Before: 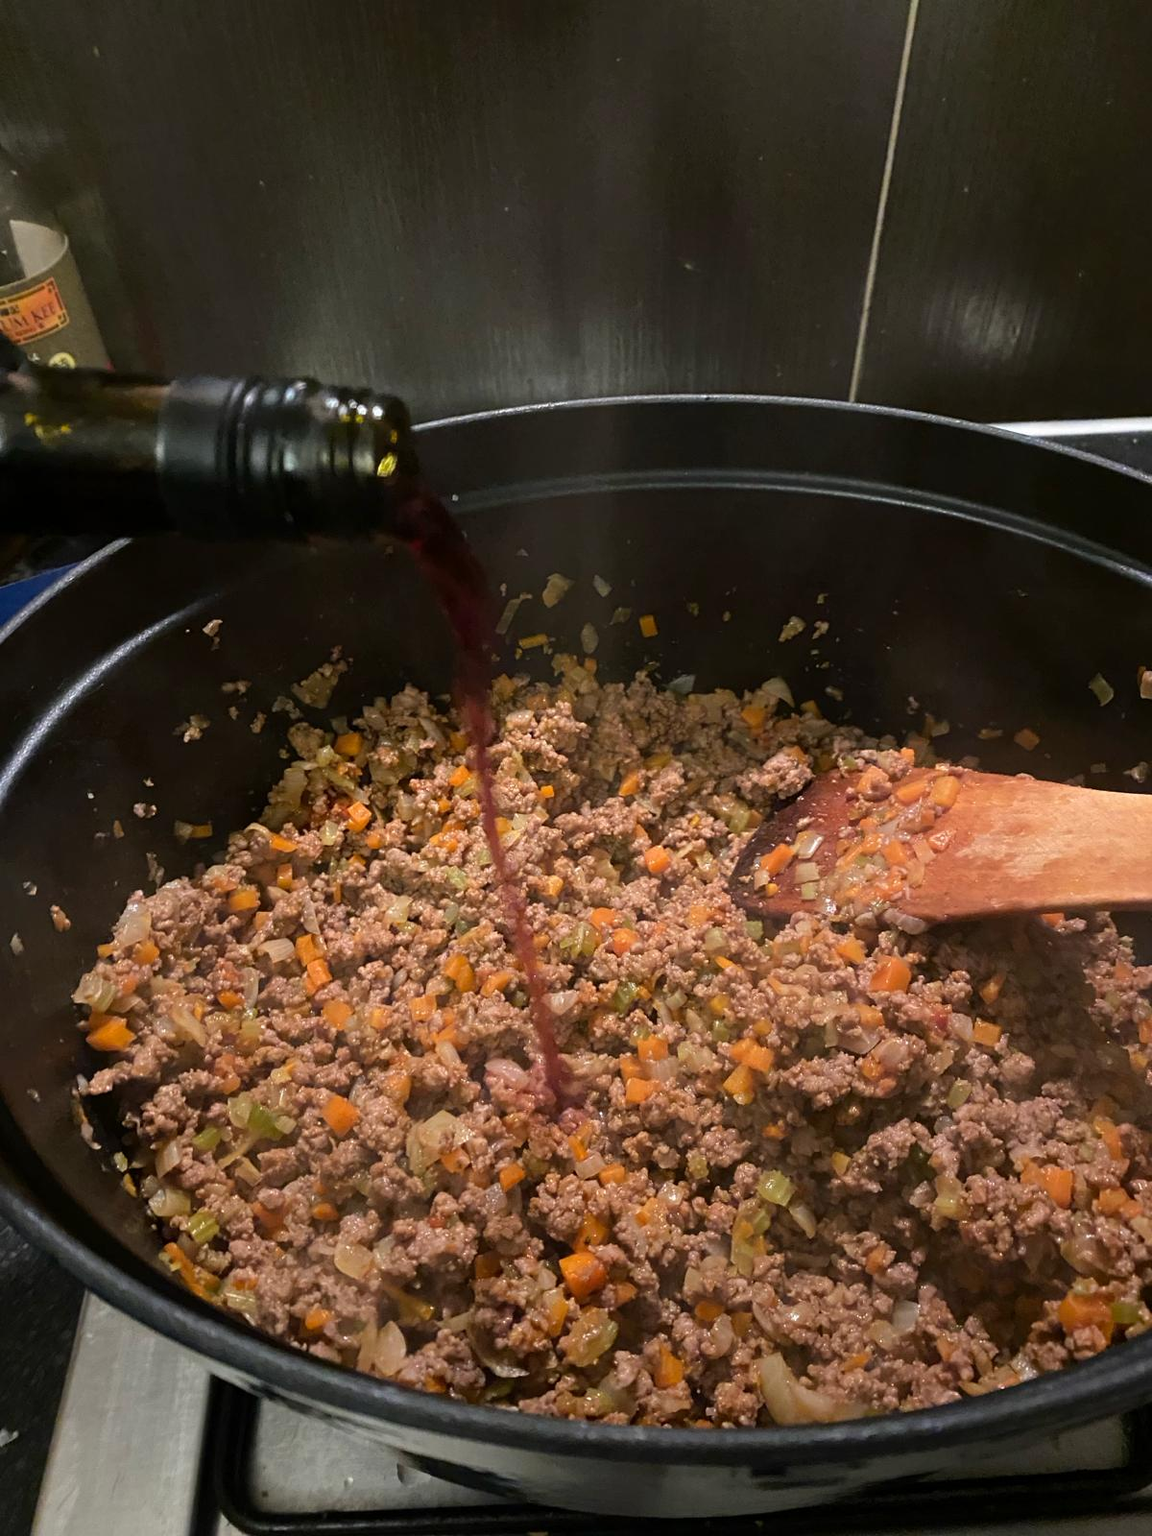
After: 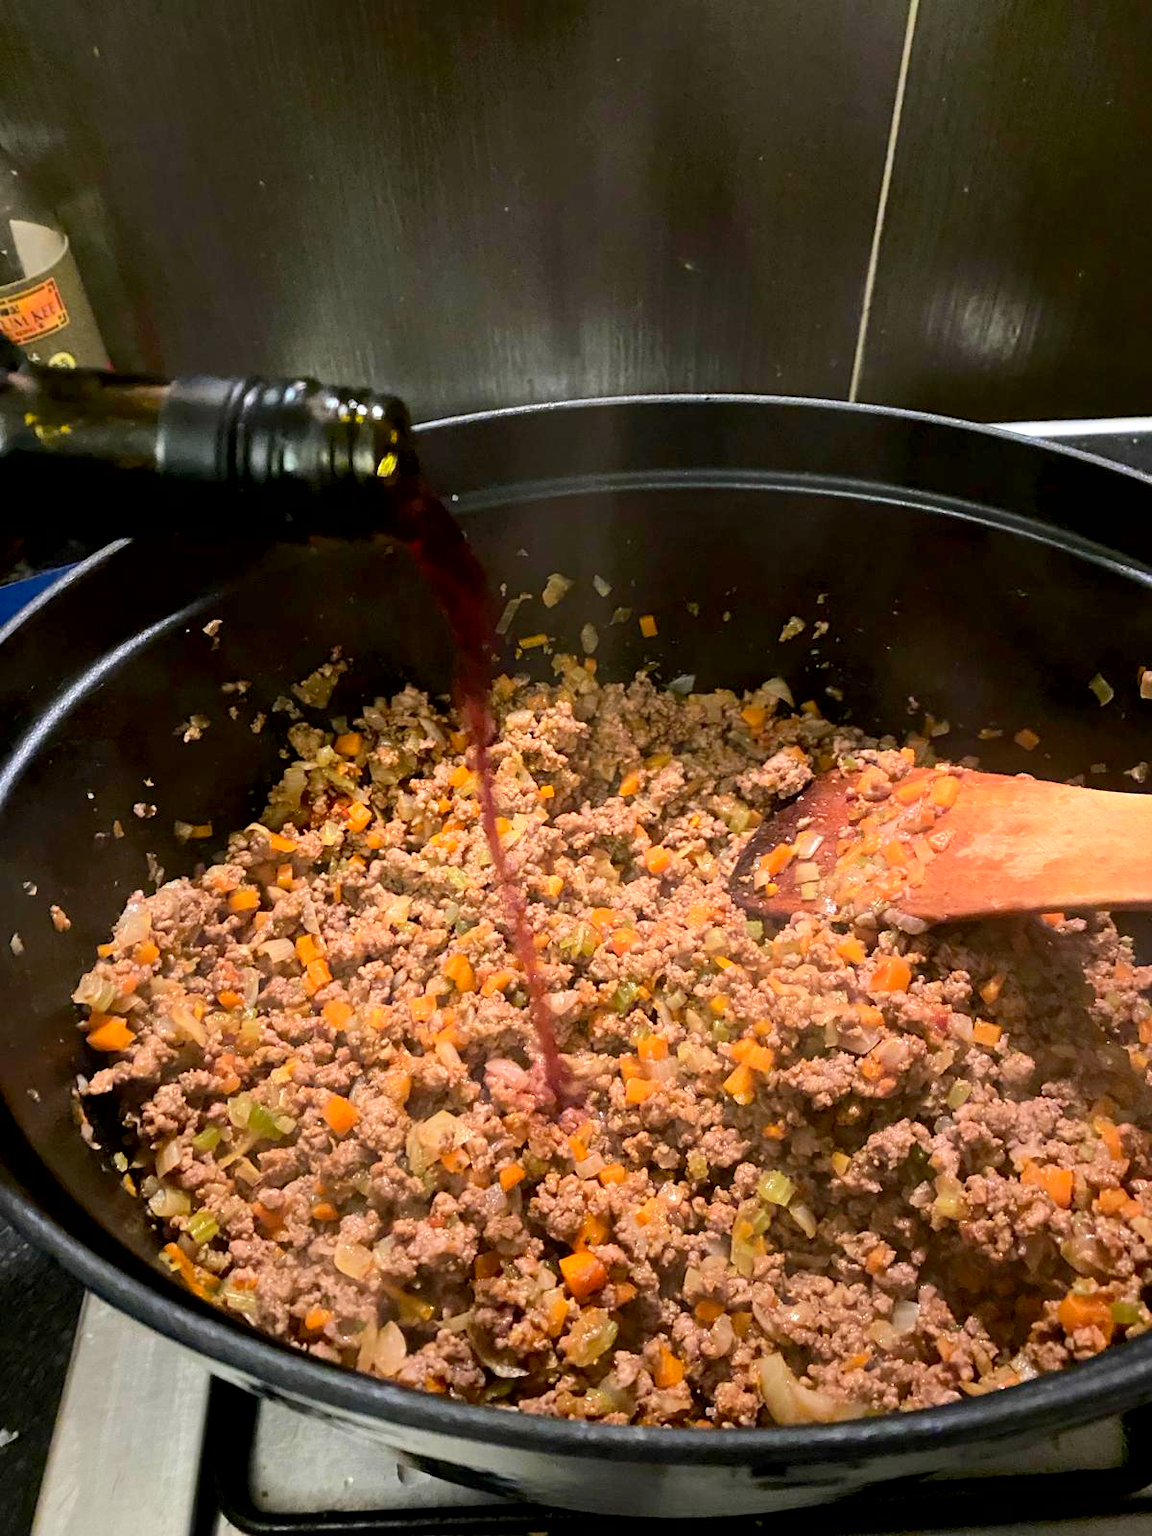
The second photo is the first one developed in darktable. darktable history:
exposure: black level correction 0.005, exposure 0.412 EV, compensate highlight preservation false
contrast brightness saturation: contrast 0.2, brightness 0.168, saturation 0.226
shadows and highlights: shadows -20.17, white point adjustment -1.85, highlights -34.92
